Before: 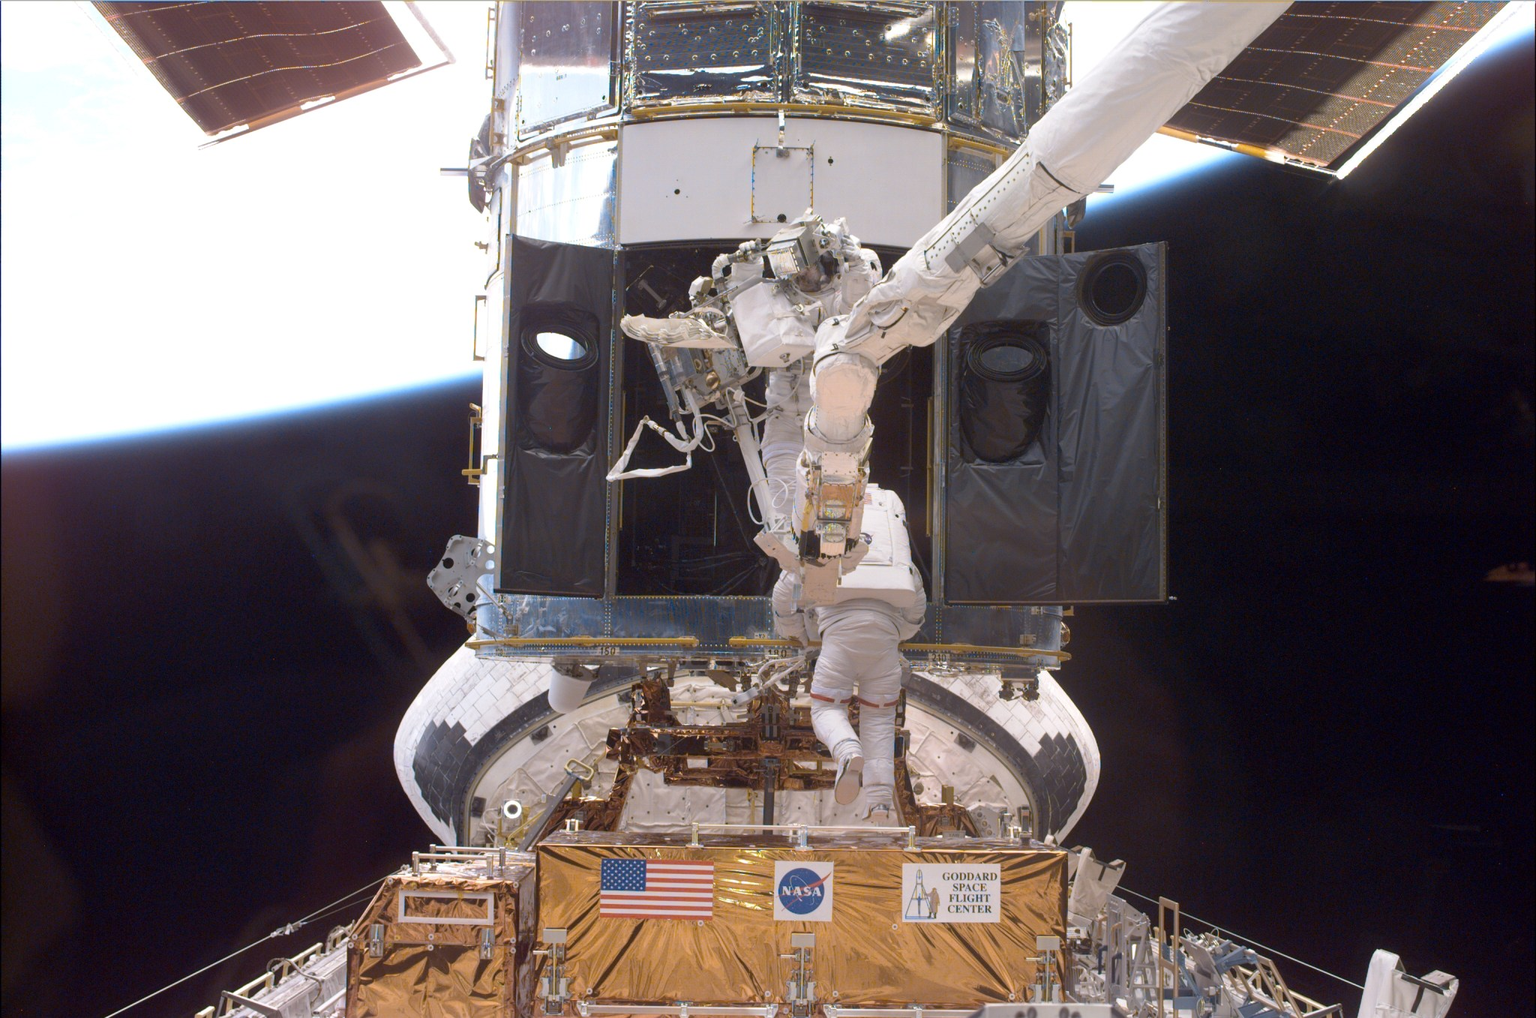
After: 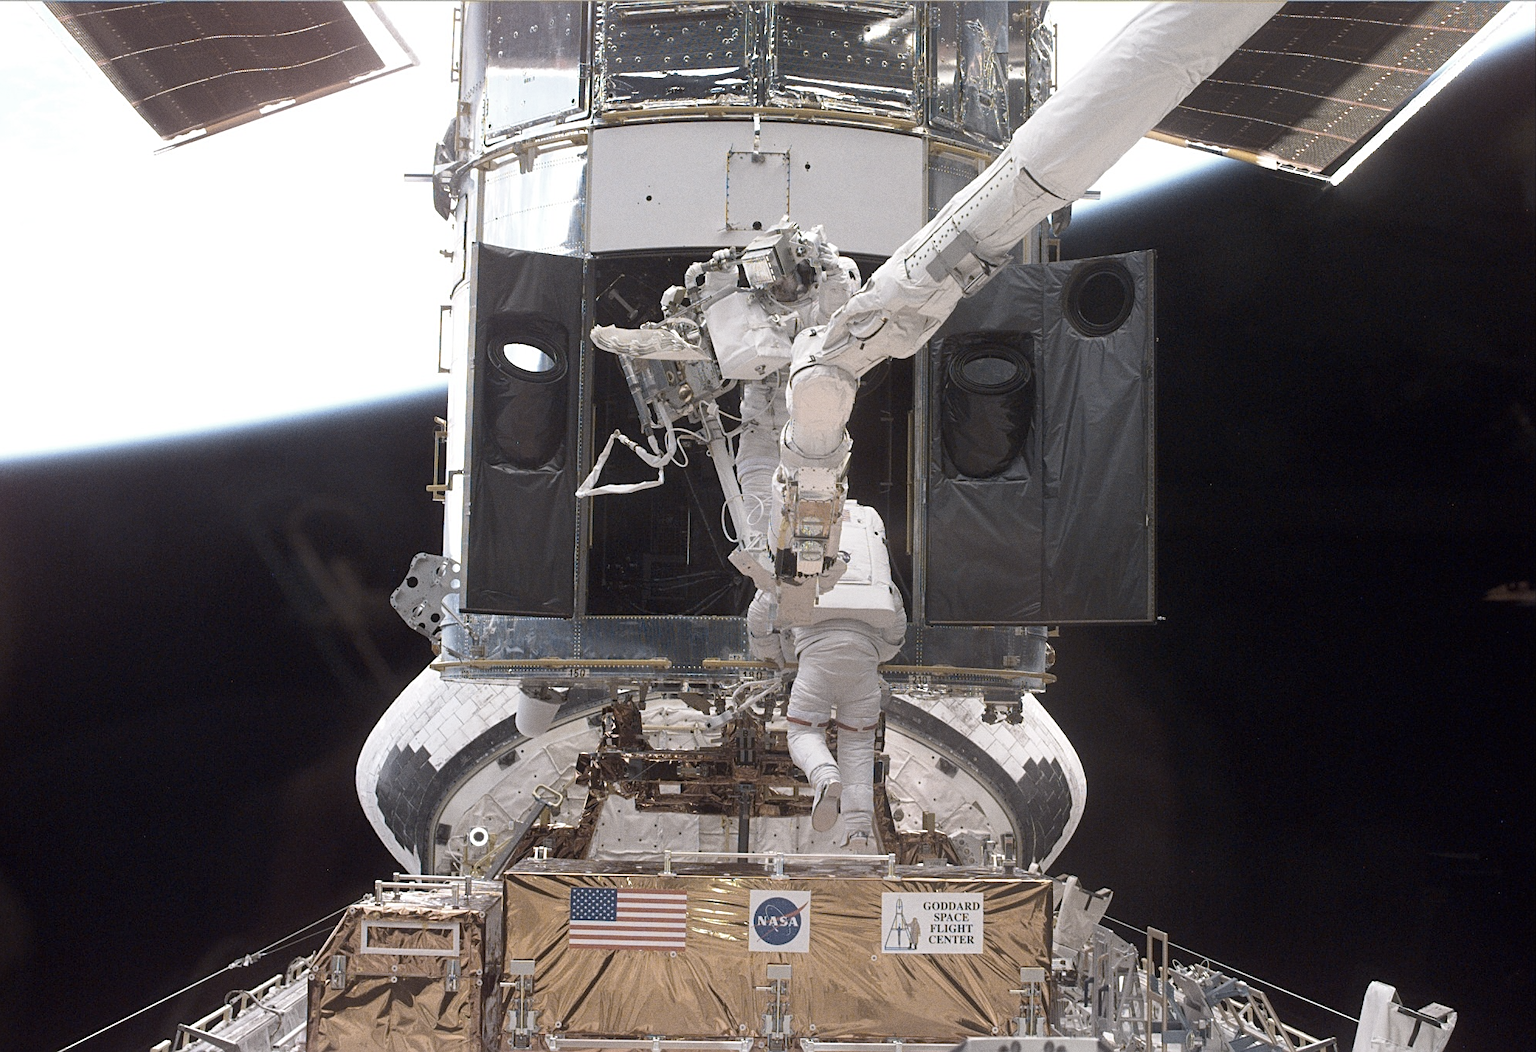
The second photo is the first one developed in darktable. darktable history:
grain: coarseness 0.09 ISO
crop and rotate: left 3.238%
color correction: saturation 0.5
sharpen: on, module defaults
